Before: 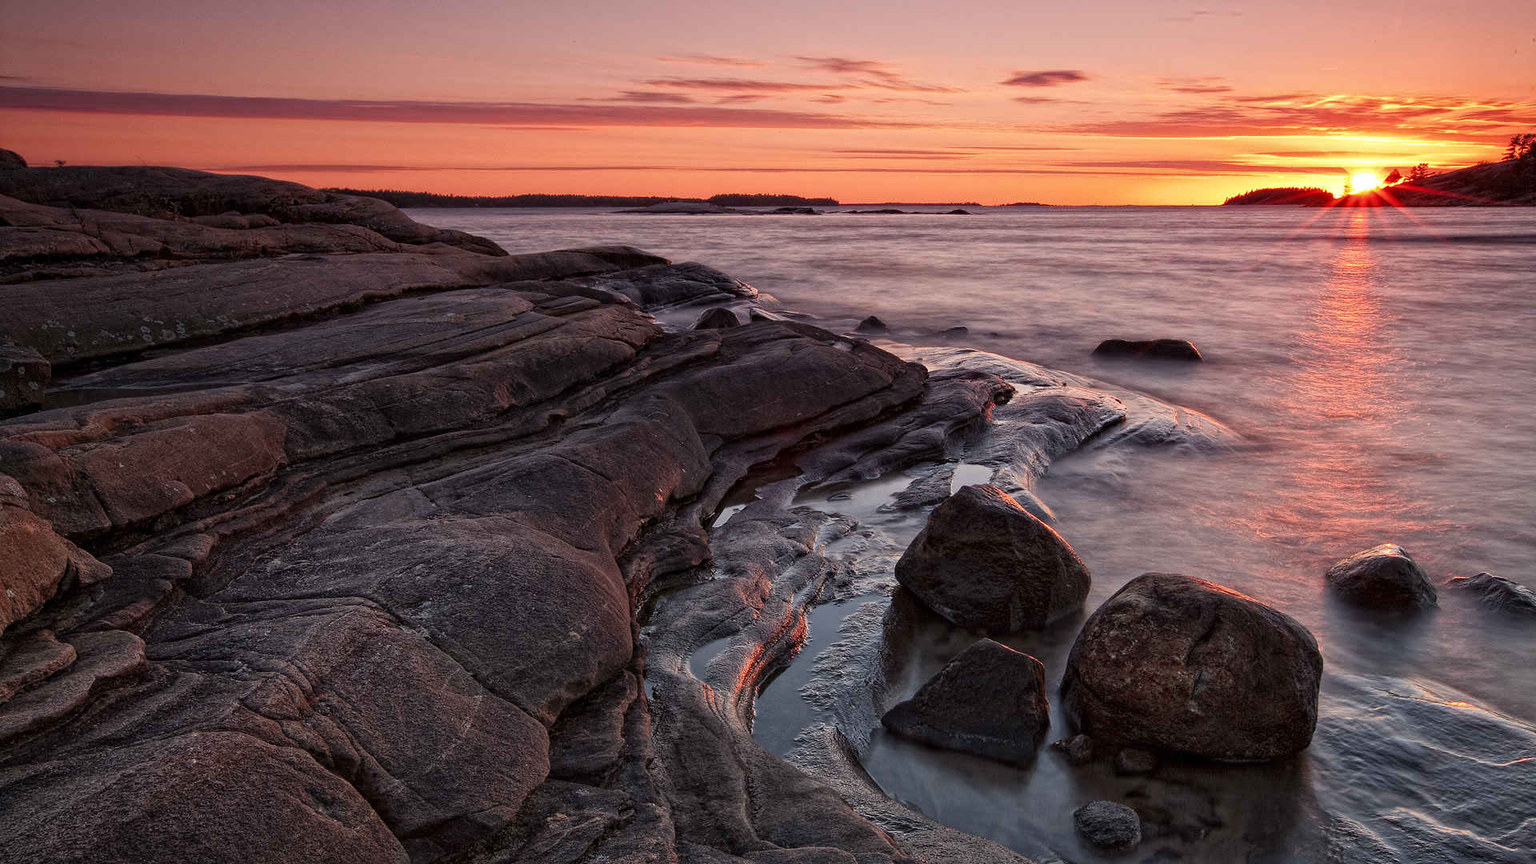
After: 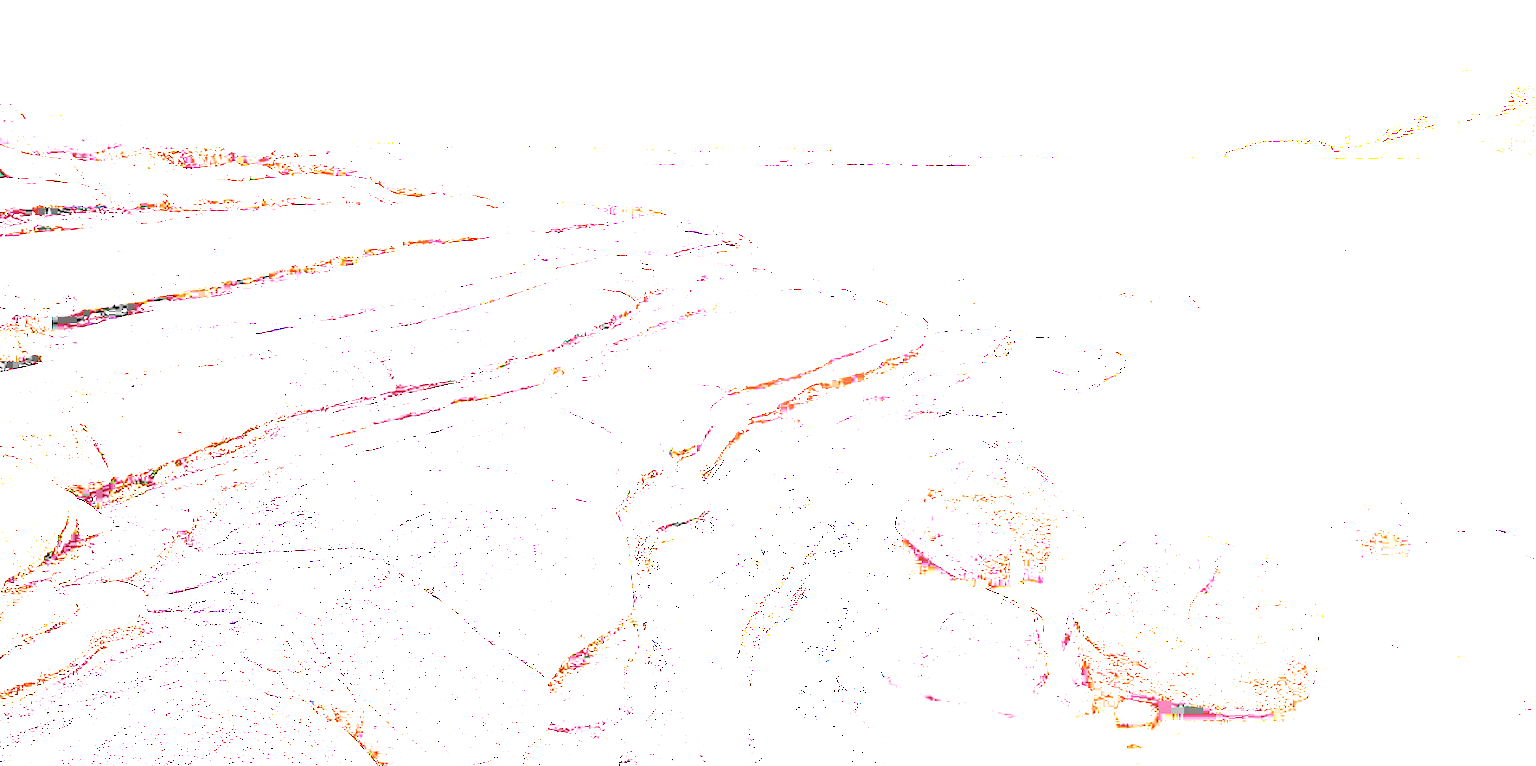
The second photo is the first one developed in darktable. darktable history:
local contrast: highlights 83%, shadows 81%
exposure: exposure 8 EV, compensate highlight preservation false
crop and rotate: top 5.609%, bottom 5.609%
